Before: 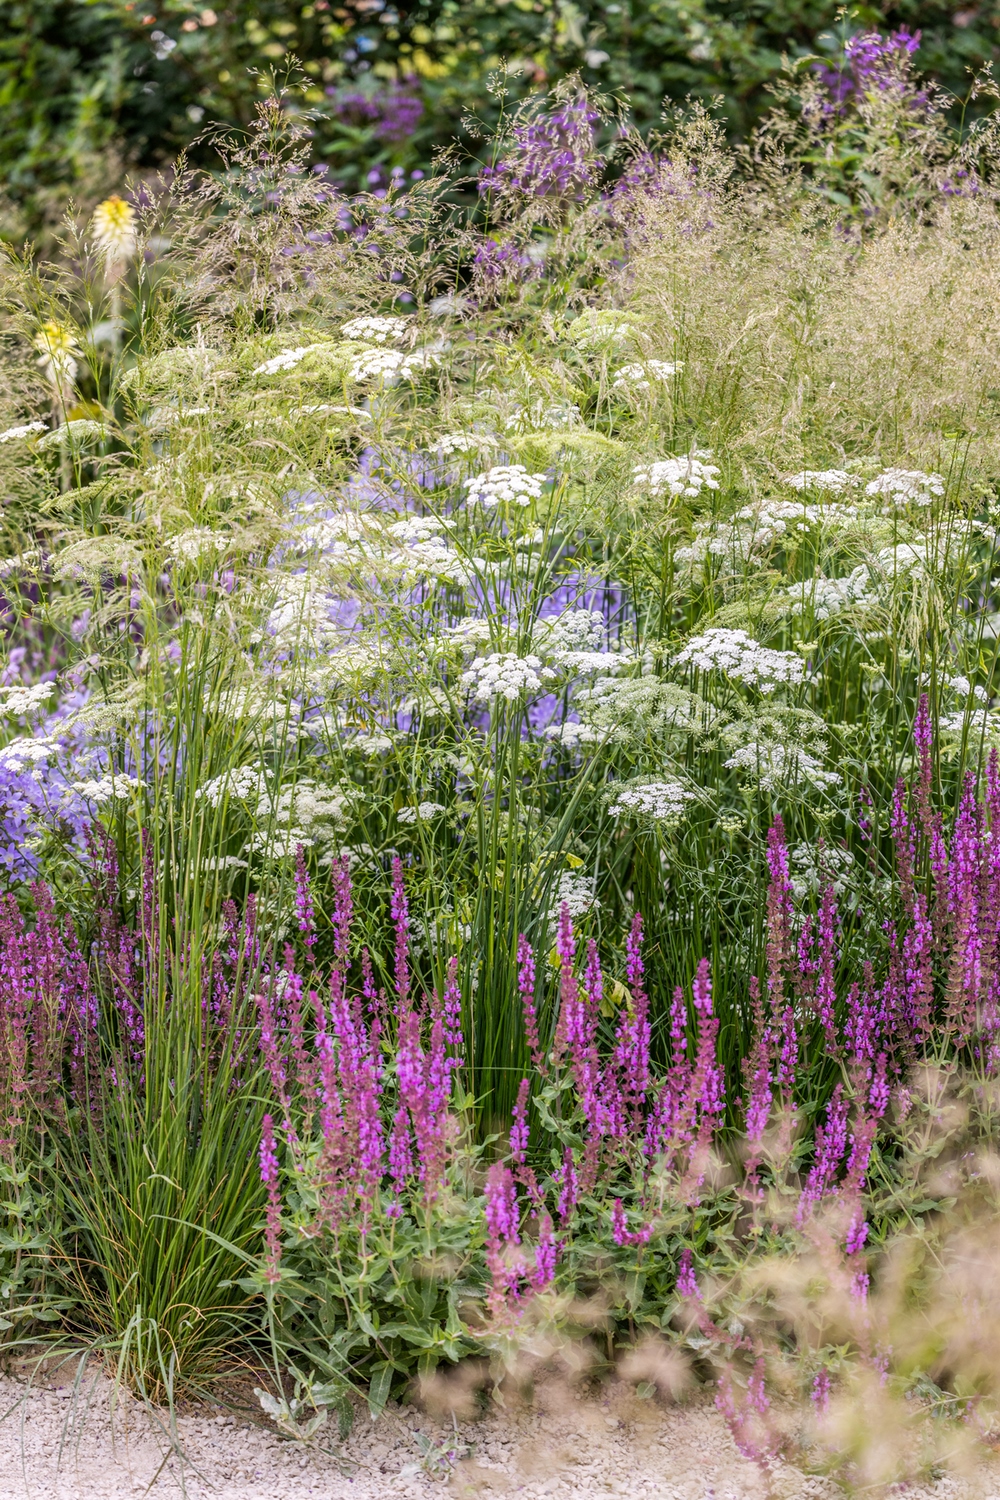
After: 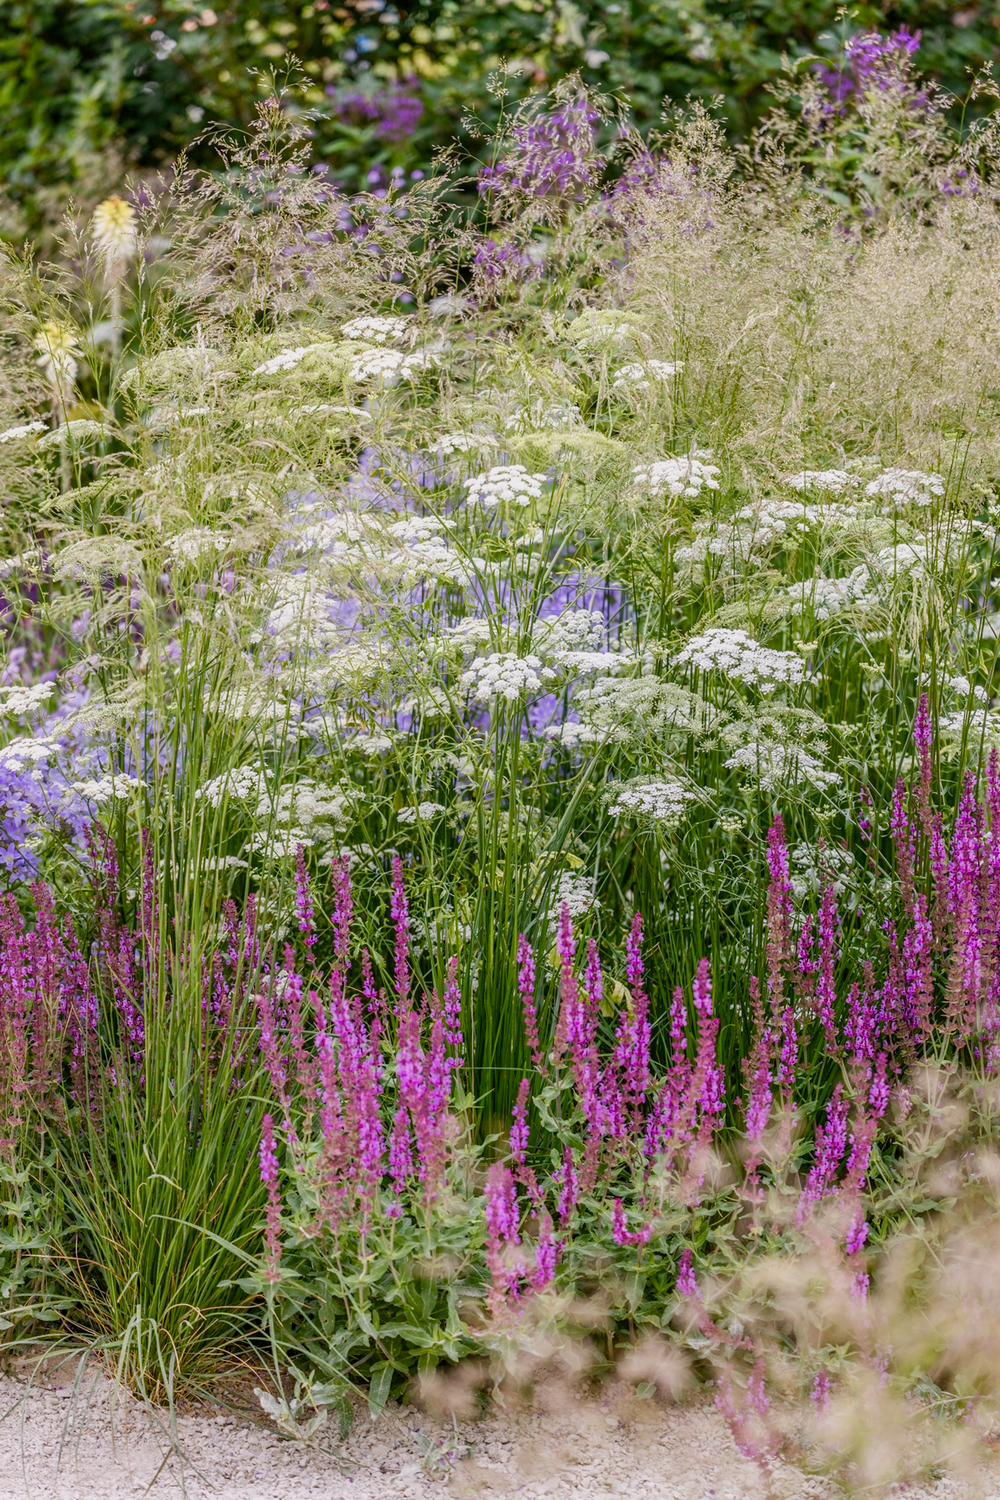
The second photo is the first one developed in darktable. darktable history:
color balance rgb: shadows lift › chroma 1%, shadows lift › hue 113°, highlights gain › chroma 0.2%, highlights gain › hue 333°, perceptual saturation grading › global saturation 20%, perceptual saturation grading › highlights -50%, perceptual saturation grading › shadows 25%, contrast -10%
